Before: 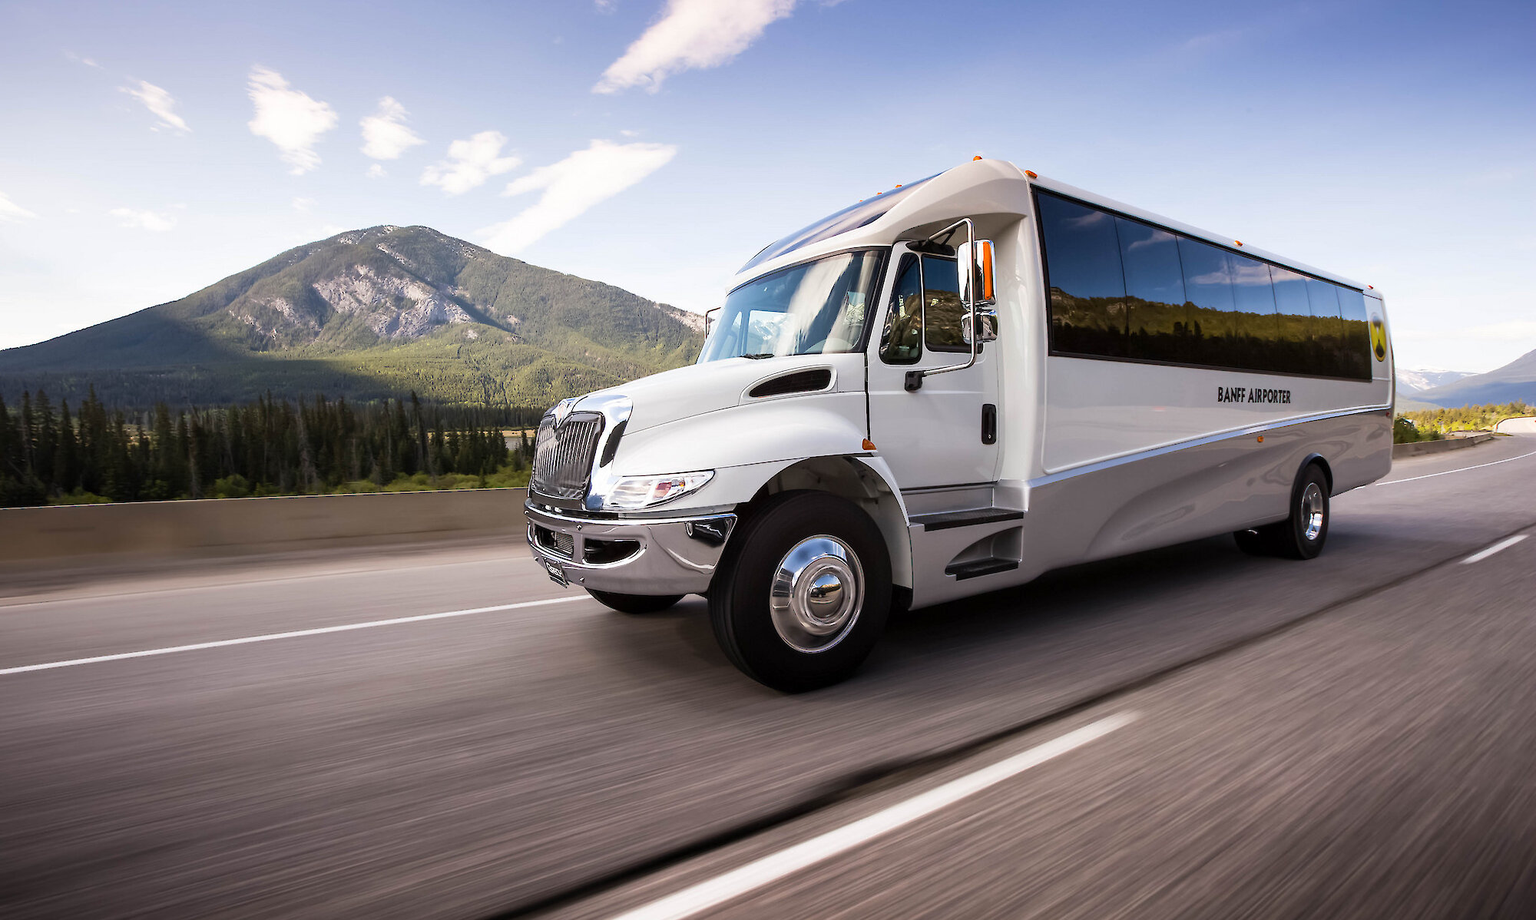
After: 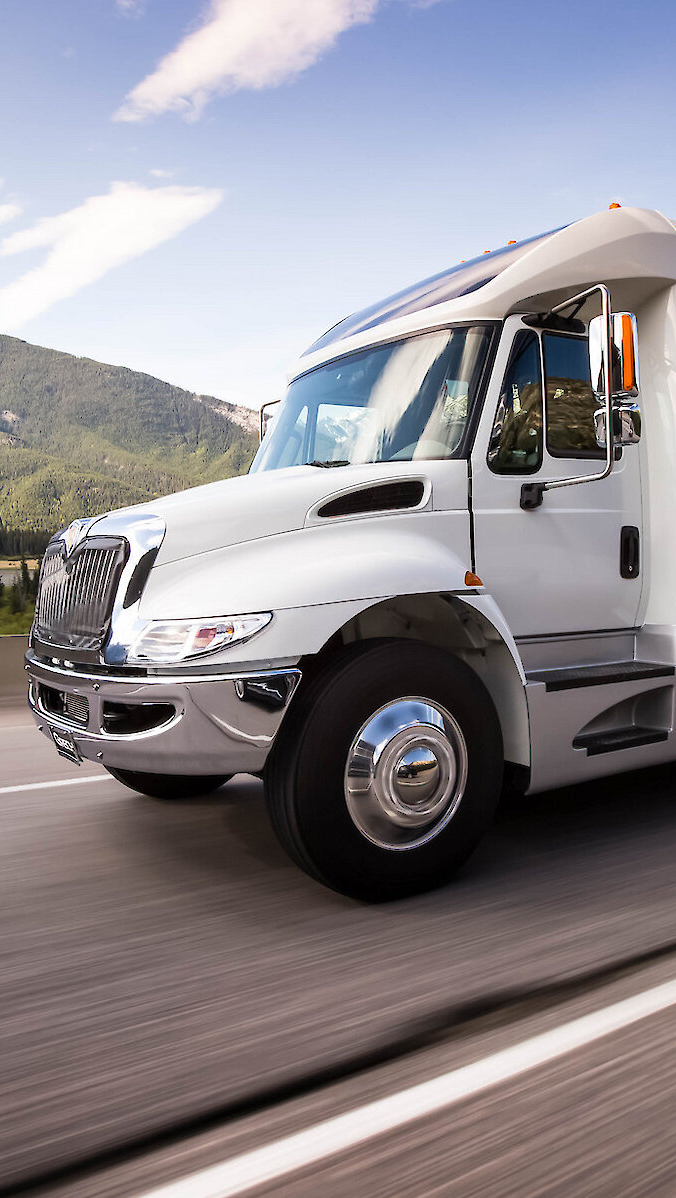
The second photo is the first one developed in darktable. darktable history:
crop: left 32.914%, right 33.264%
